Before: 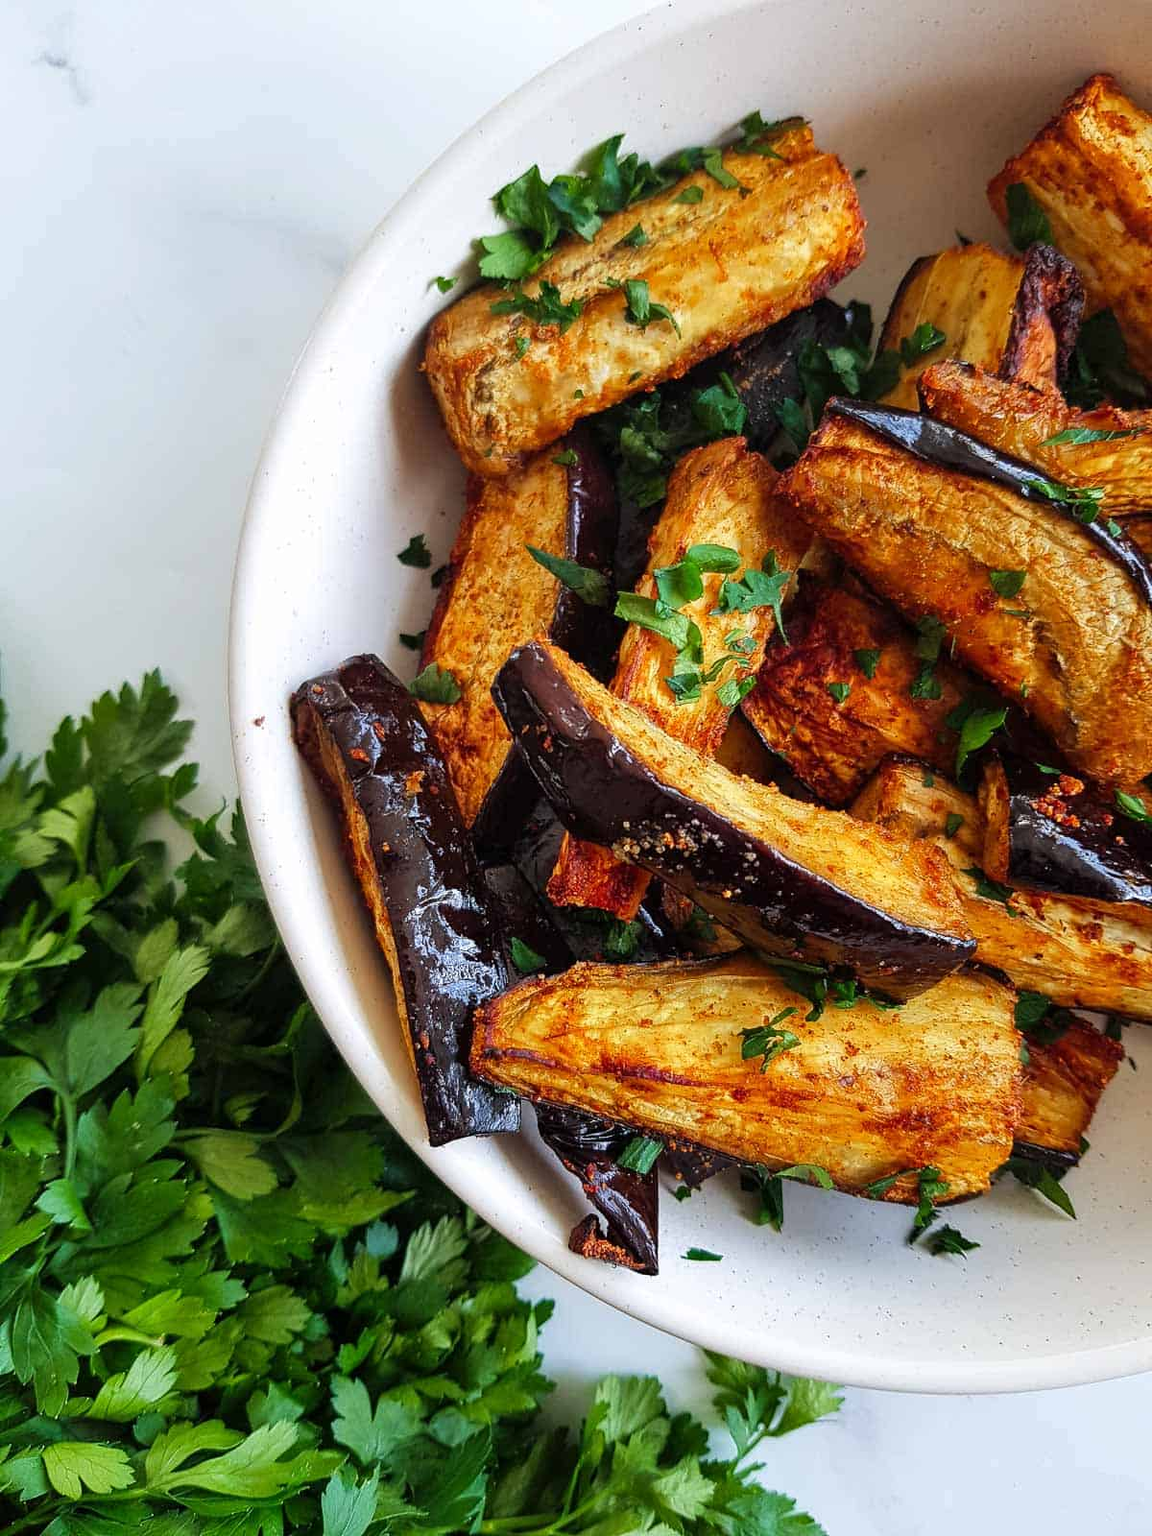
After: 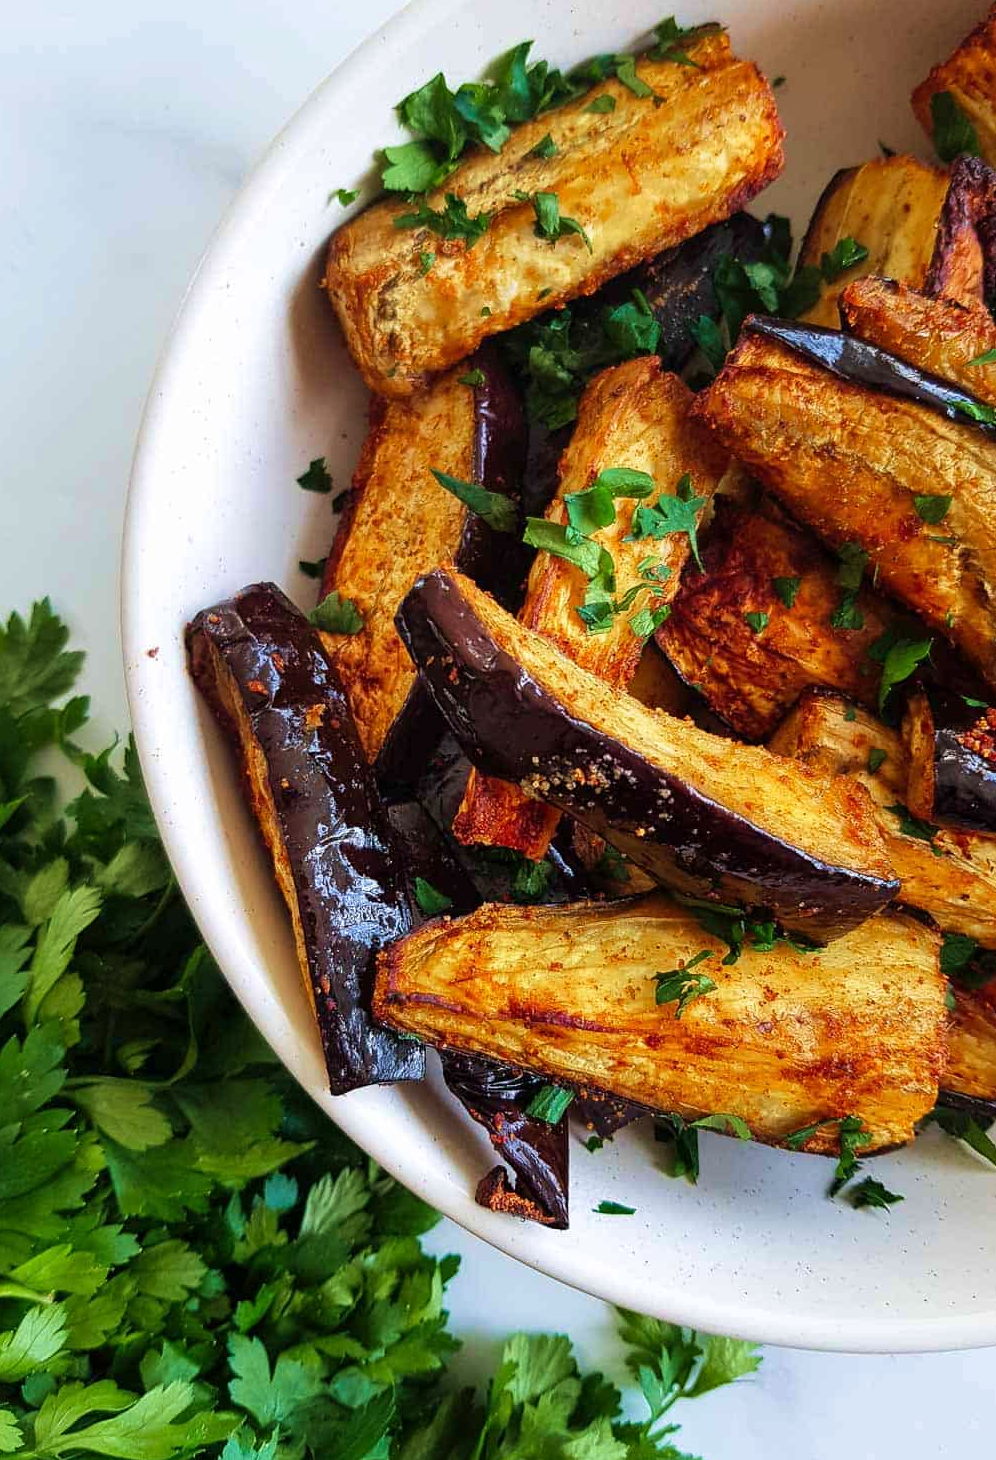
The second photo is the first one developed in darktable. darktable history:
crop: left 9.807%, top 6.236%, right 7.177%, bottom 2.509%
velvia: strength 36.72%
